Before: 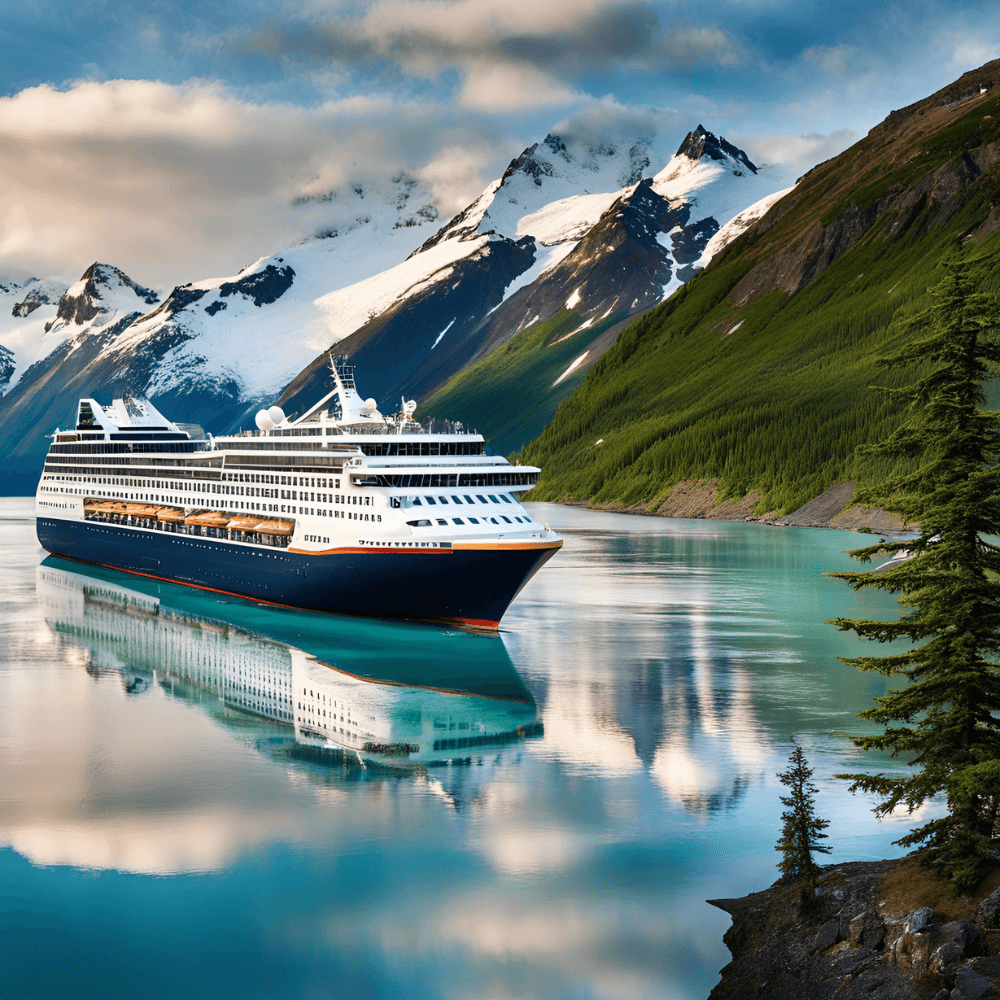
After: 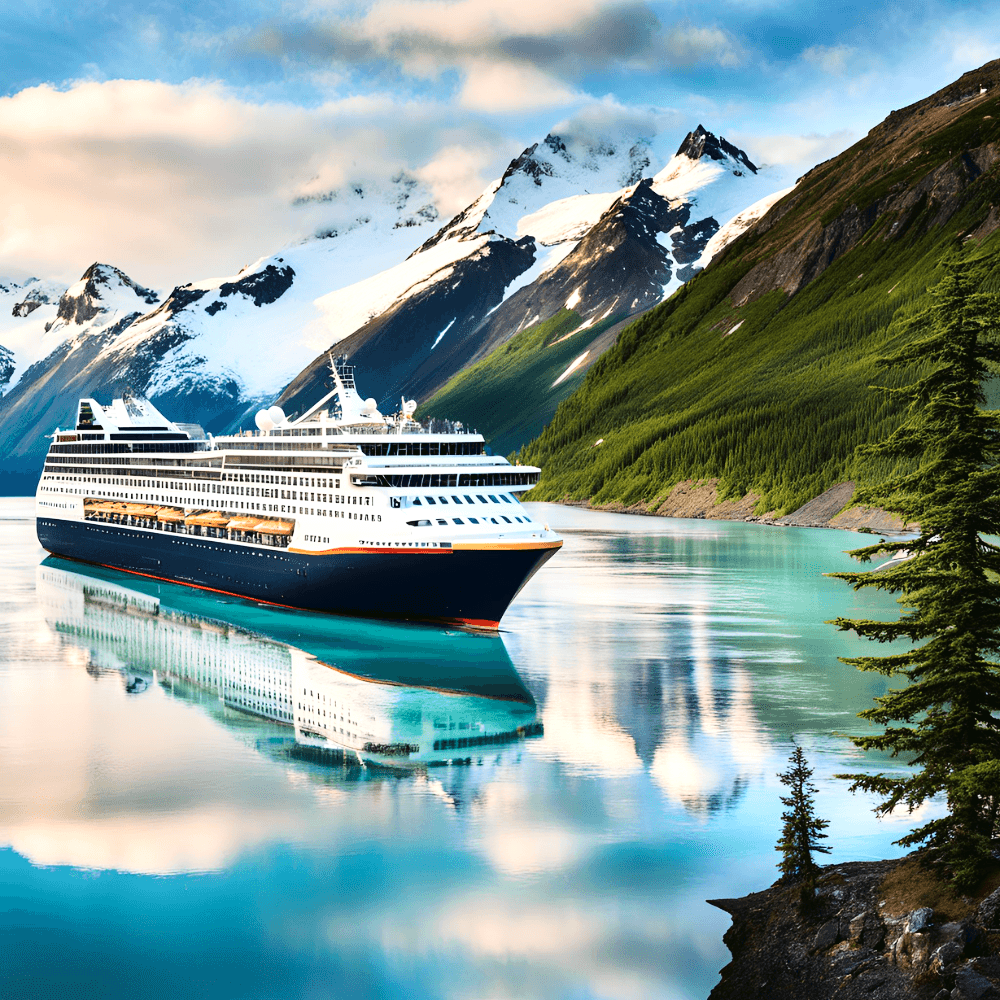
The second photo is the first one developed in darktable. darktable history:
exposure: black level correction 0.001, exposure 0.499 EV, compensate highlight preservation false
tone curve: curves: ch0 [(0, 0.023) (0.104, 0.058) (0.21, 0.162) (0.469, 0.524) (0.579, 0.65) (0.725, 0.8) (0.858, 0.903) (1, 0.974)]; ch1 [(0, 0) (0.414, 0.395) (0.447, 0.447) (0.502, 0.501) (0.521, 0.512) (0.566, 0.566) (0.618, 0.61) (0.654, 0.642) (1, 1)]; ch2 [(0, 0) (0.369, 0.388) (0.437, 0.453) (0.492, 0.485) (0.524, 0.508) (0.553, 0.566) (0.583, 0.608) (1, 1)], color space Lab, linked channels, preserve colors none
